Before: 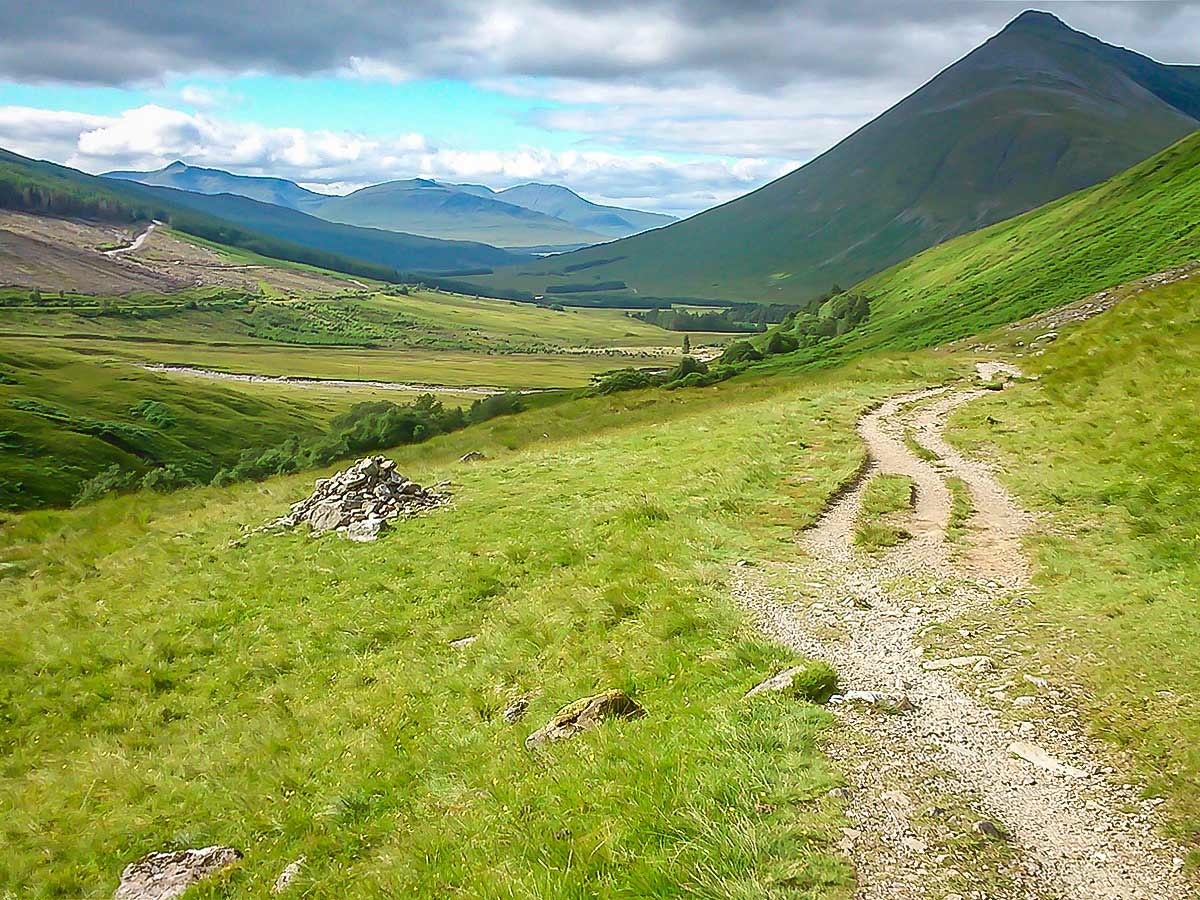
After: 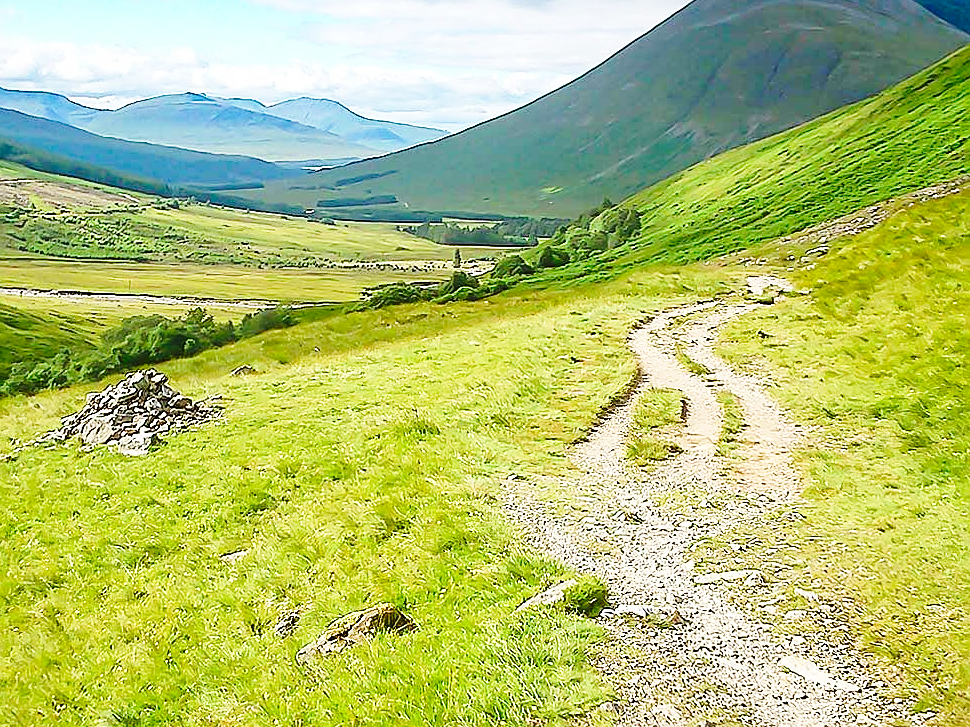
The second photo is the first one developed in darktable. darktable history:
base curve: curves: ch0 [(0, 0) (0.028, 0.03) (0.121, 0.232) (0.46, 0.748) (0.859, 0.968) (1, 1)], preserve colors none
color zones: curves: ch1 [(0, 0.523) (0.143, 0.545) (0.286, 0.52) (0.429, 0.506) (0.571, 0.503) (0.714, 0.503) (0.857, 0.508) (1, 0.523)]
sharpen: radius 1.967
crop: left 19.159%, top 9.58%, bottom 9.58%
